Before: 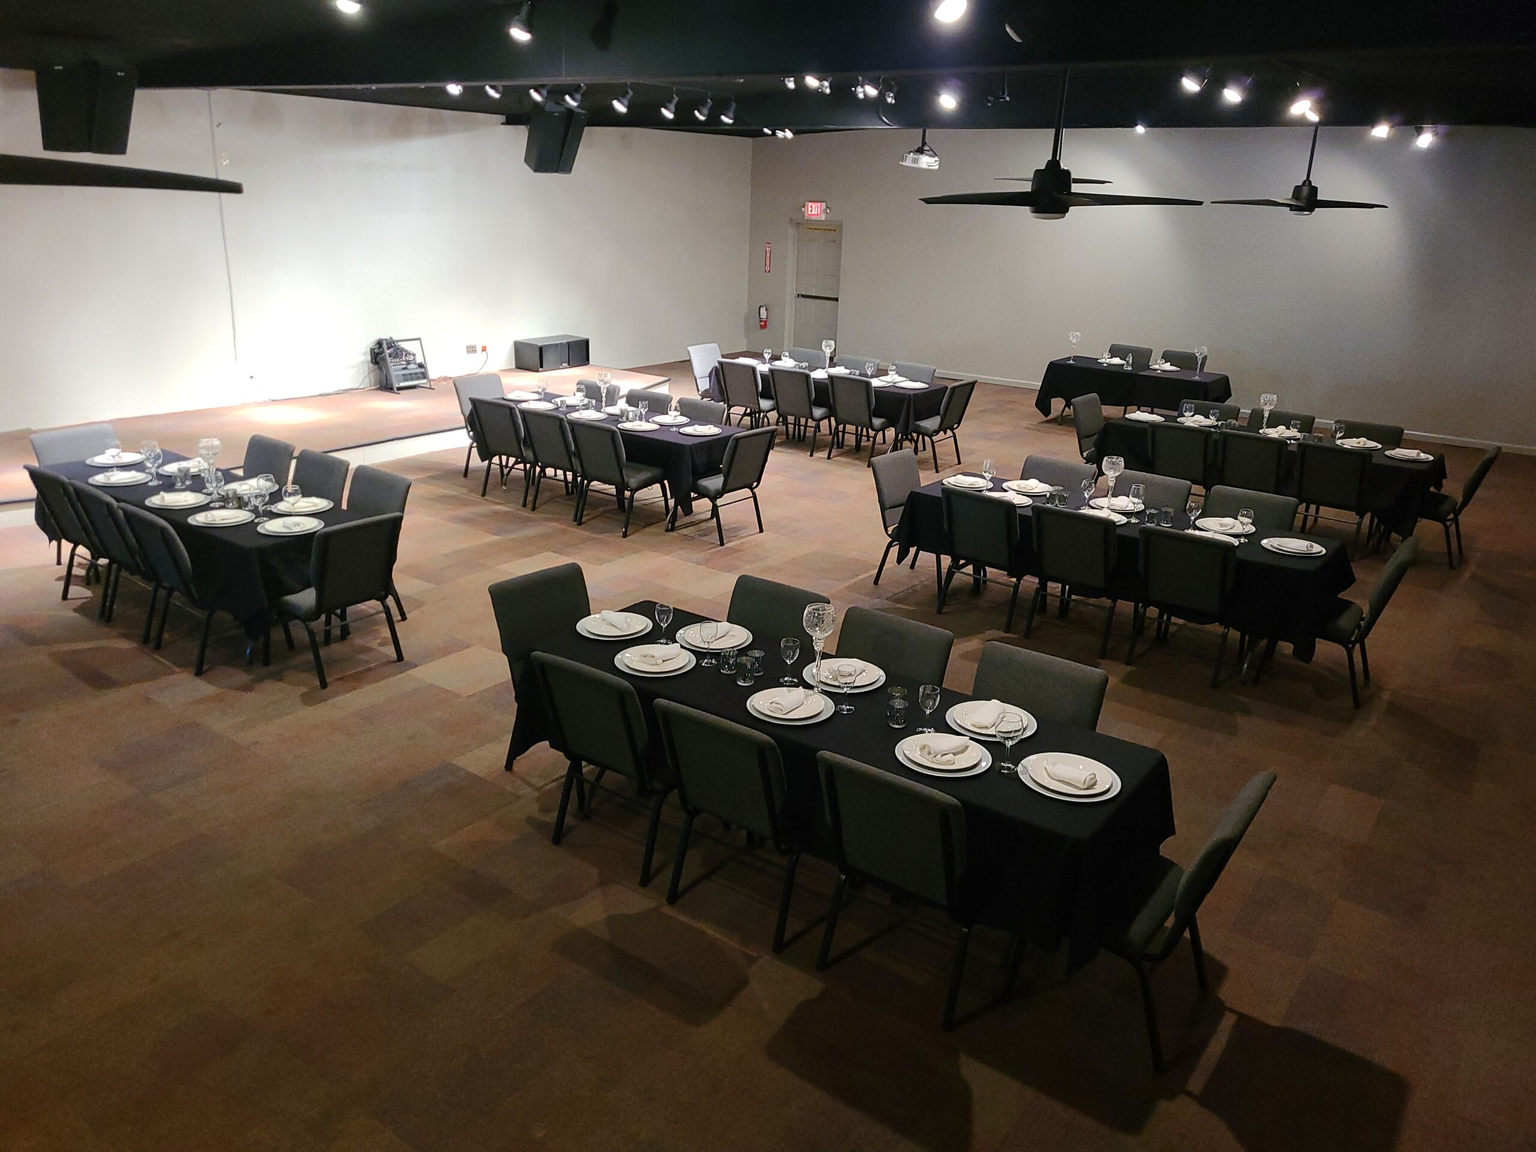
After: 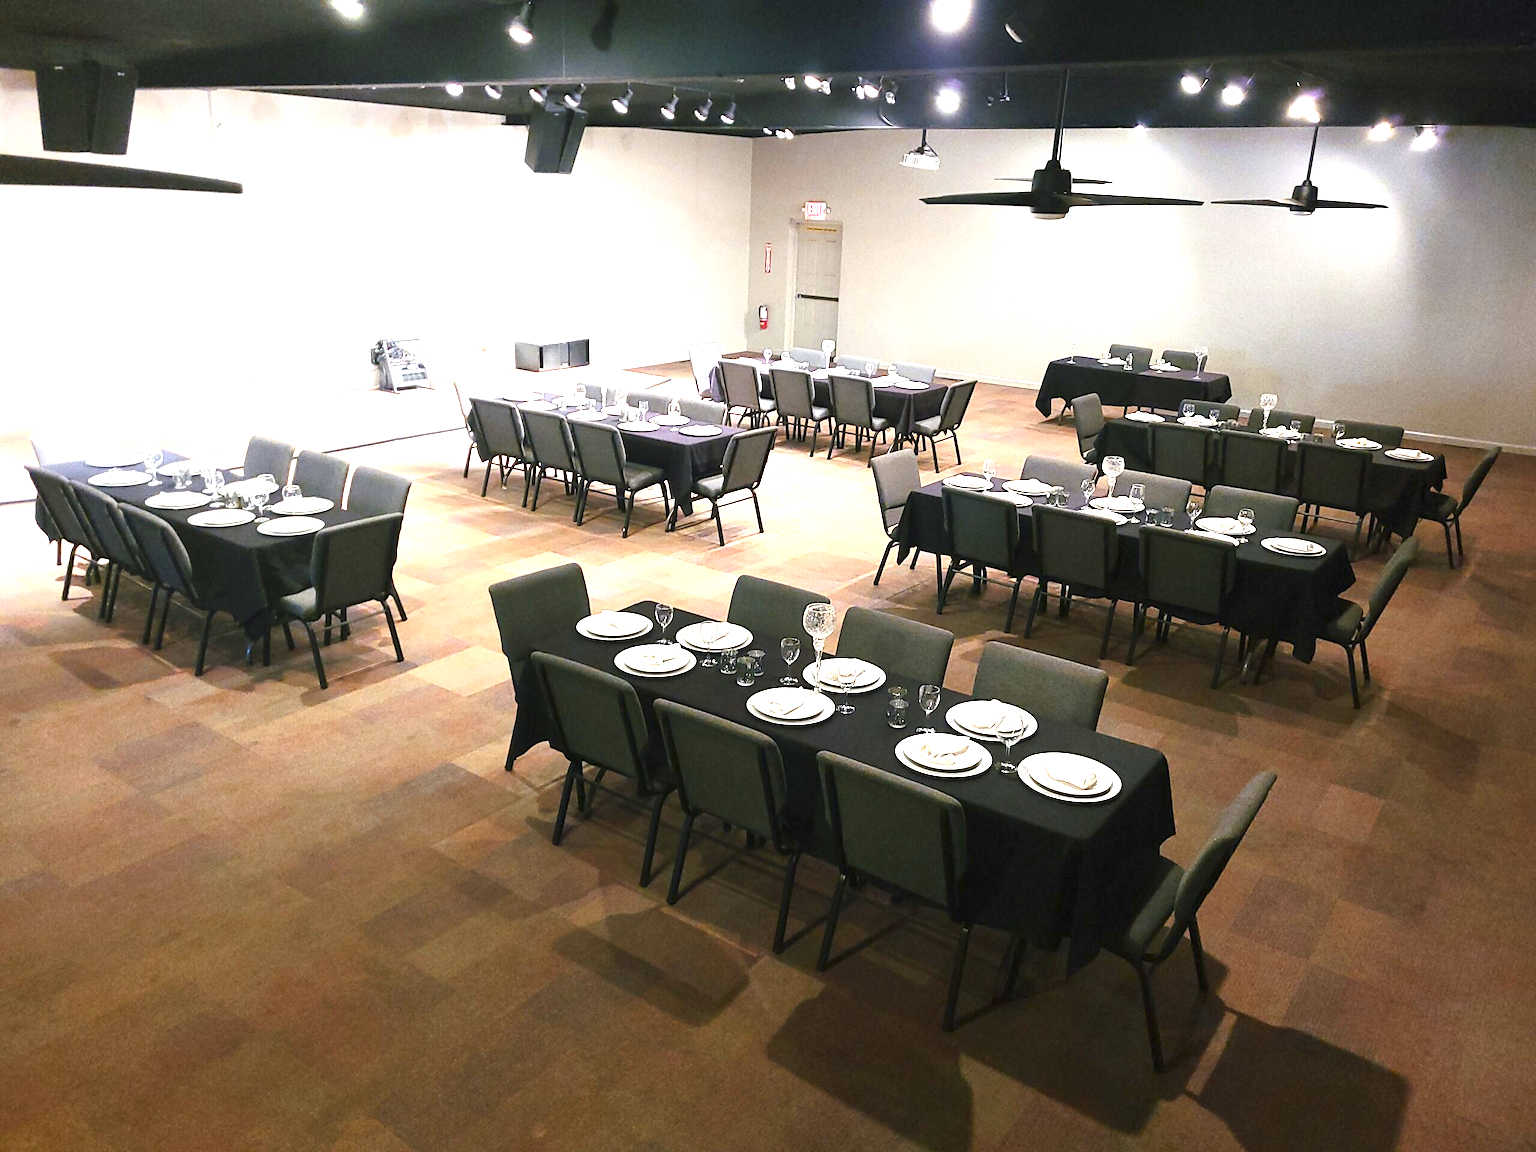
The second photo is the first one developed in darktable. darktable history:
exposure: black level correction 0, exposure 1.739 EV, compensate exposure bias true, compensate highlight preservation false
